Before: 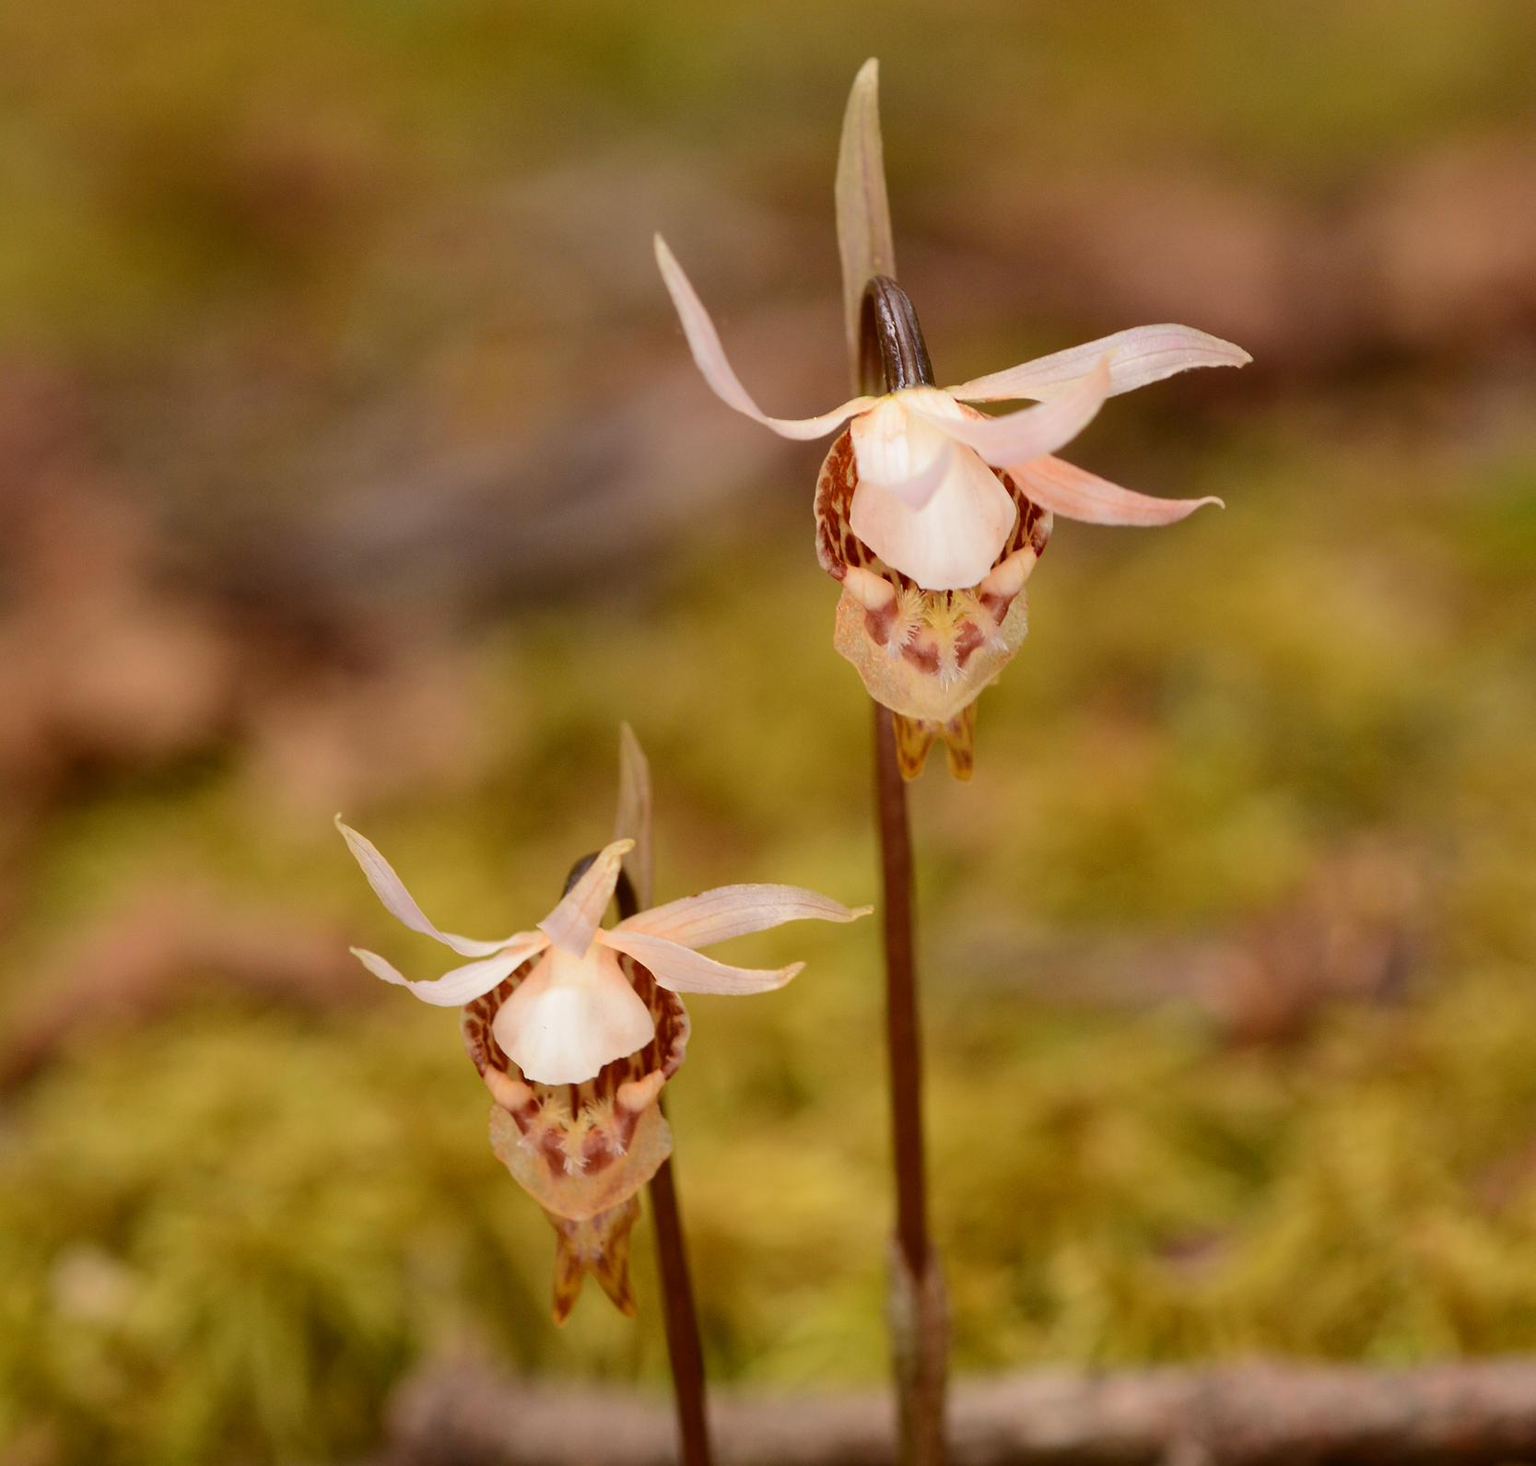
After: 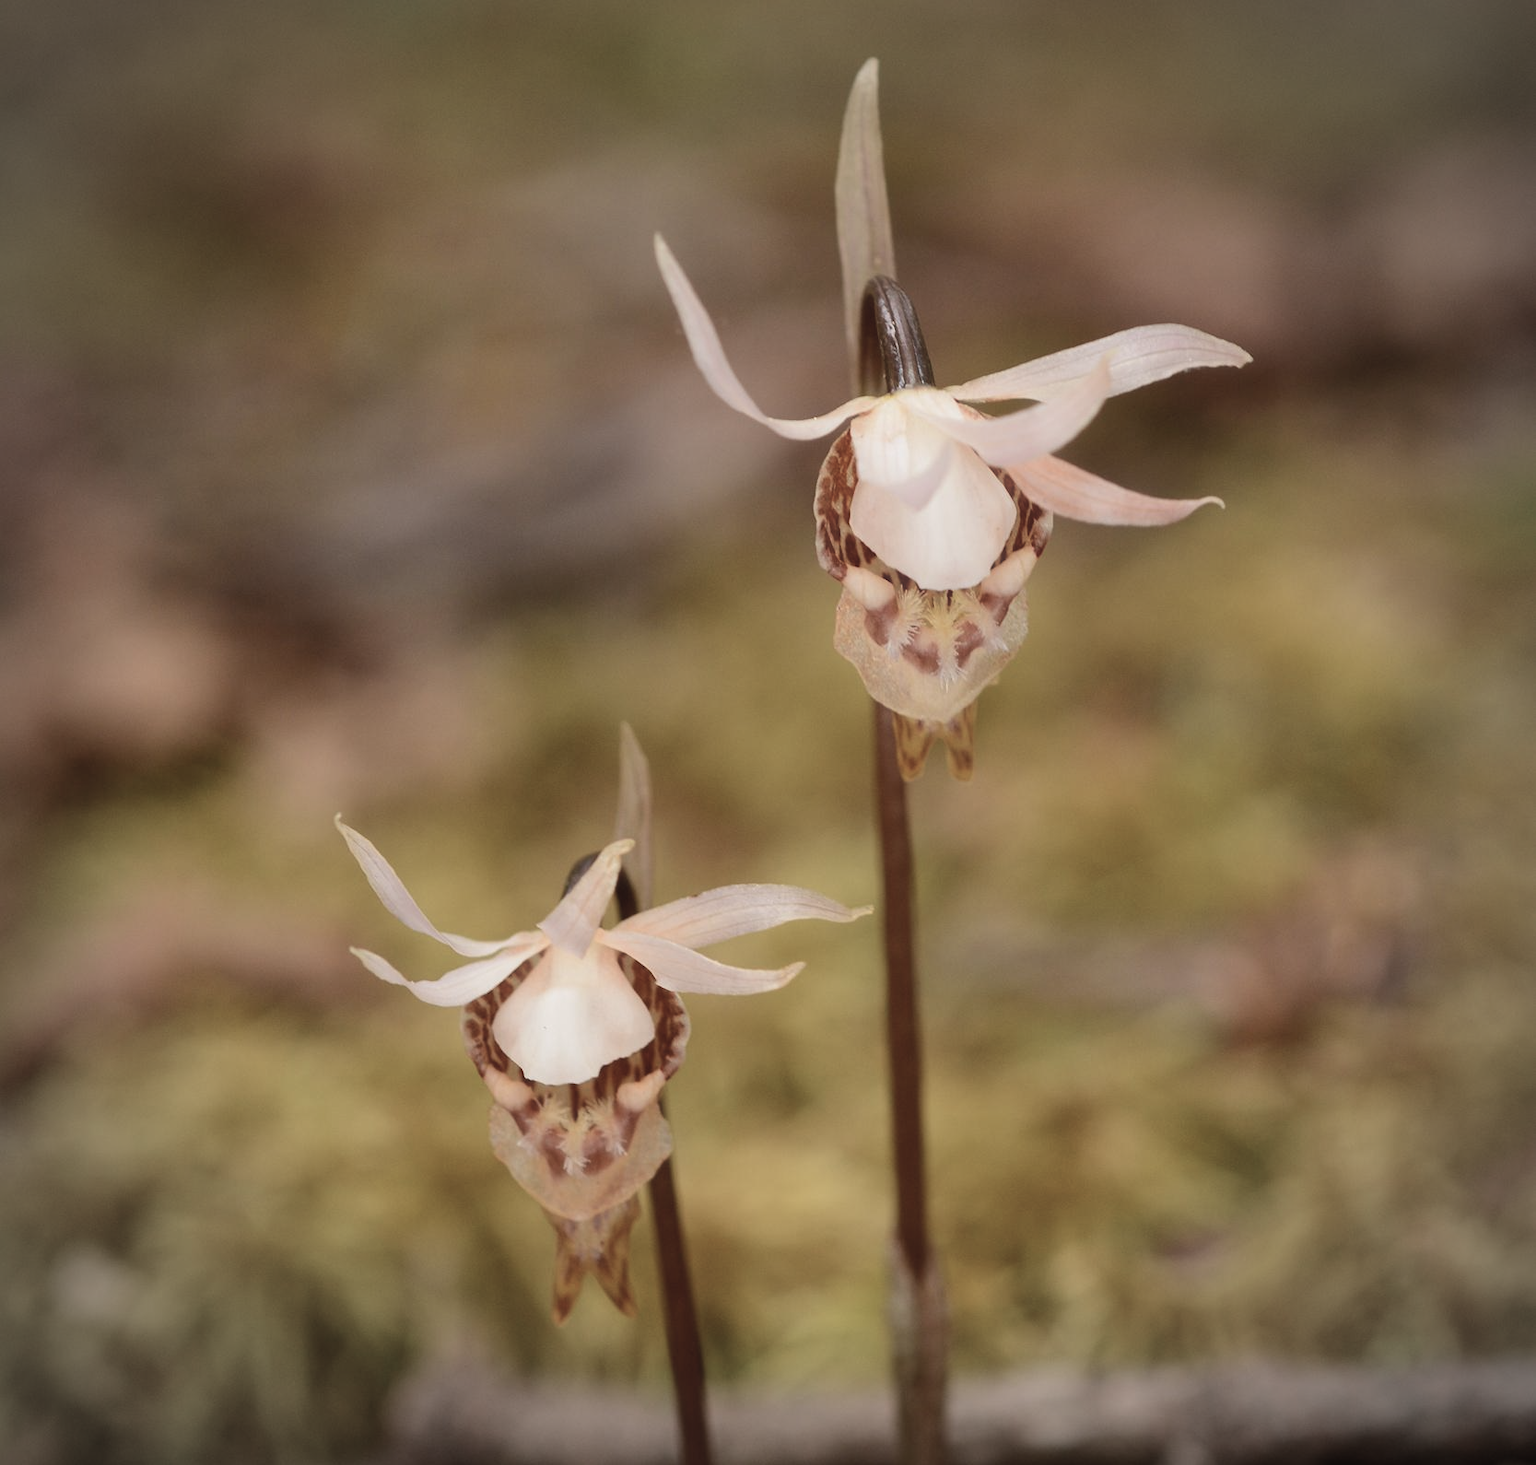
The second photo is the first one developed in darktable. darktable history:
vignetting: automatic ratio true
contrast brightness saturation: contrast -0.05, saturation -0.41
haze removal: strength -0.1, adaptive false
